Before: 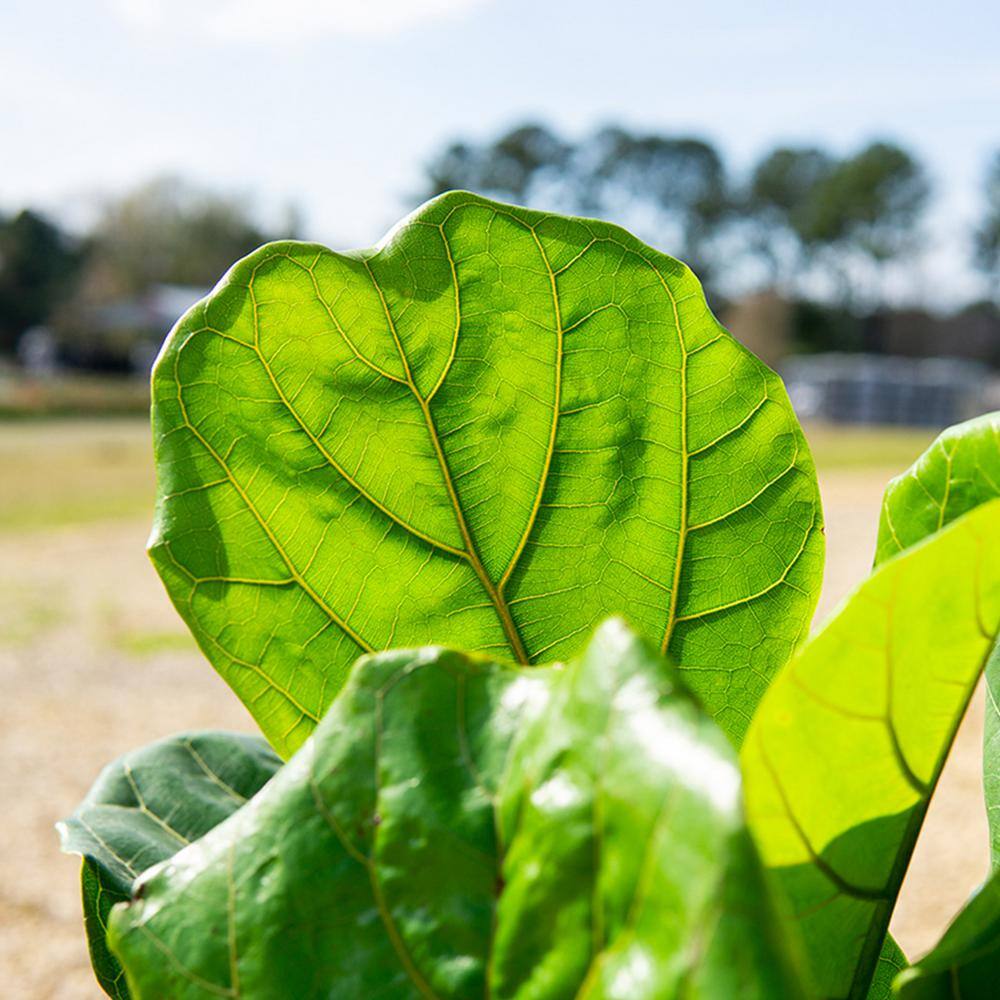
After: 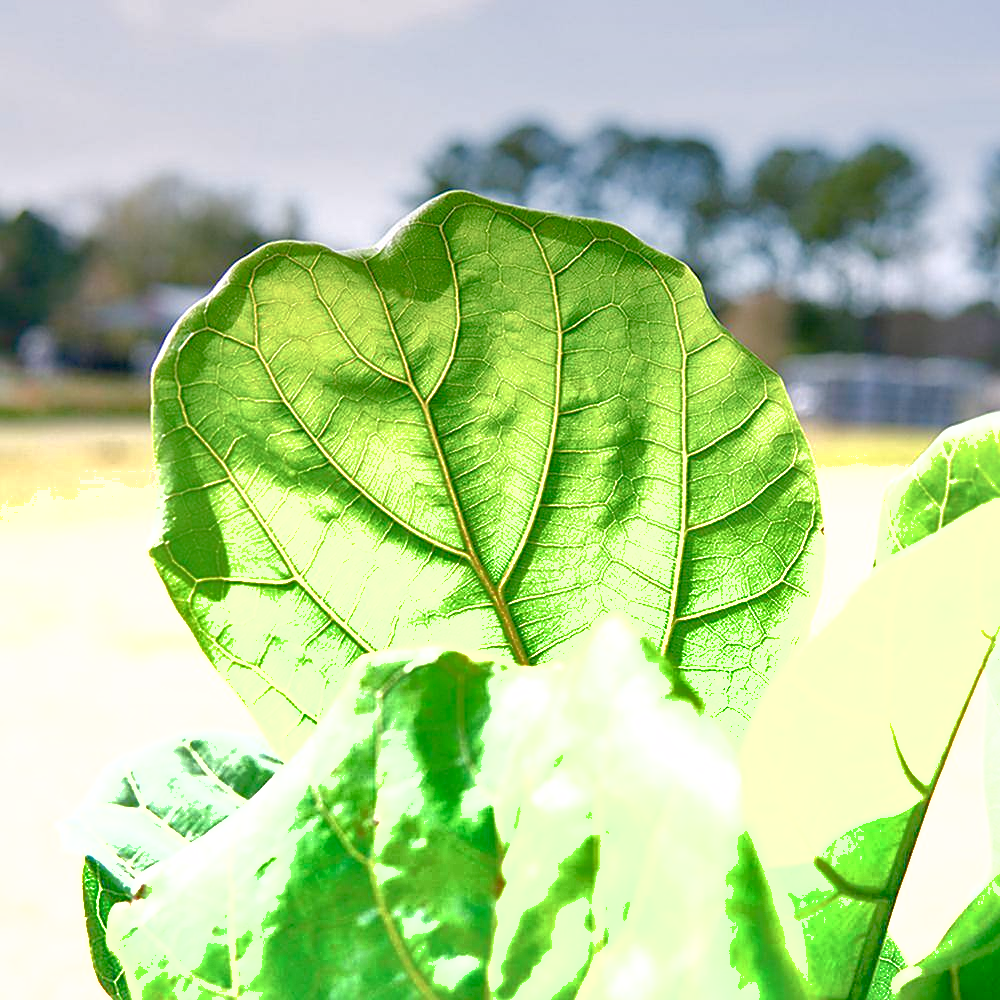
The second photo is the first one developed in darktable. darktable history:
graduated density: density -3.9 EV
color balance rgb: shadows lift › chroma 1%, shadows lift › hue 113°, highlights gain › chroma 0.2%, highlights gain › hue 333°, perceptual saturation grading › global saturation 20%, perceptual saturation grading › highlights -50%, perceptual saturation grading › shadows 25%, contrast -10%
white balance: red 1.009, blue 1.027
sharpen: on, module defaults
shadows and highlights: on, module defaults
